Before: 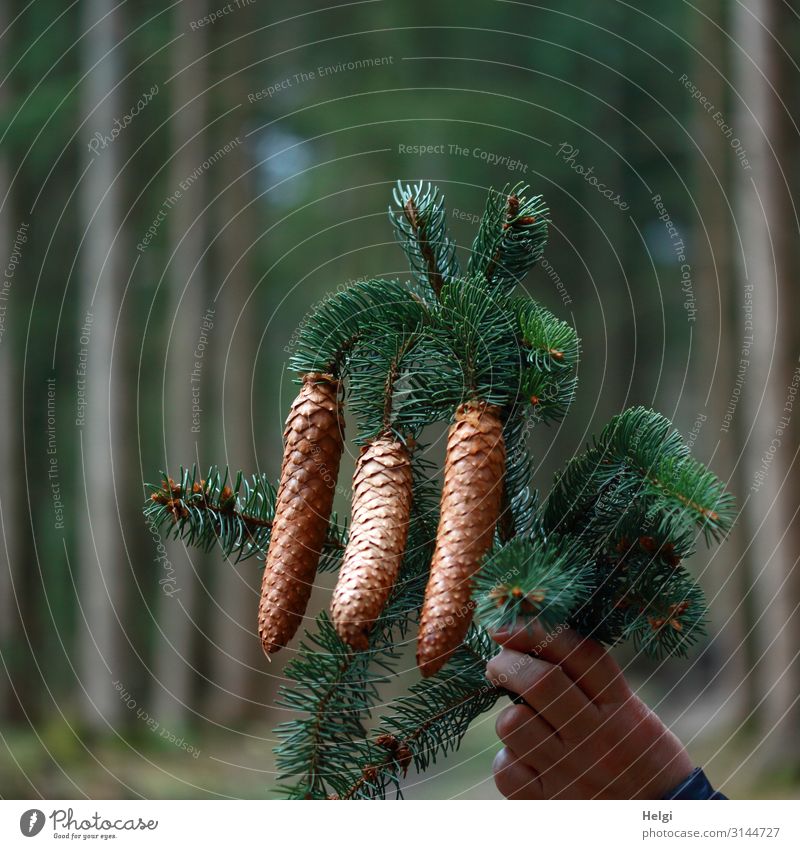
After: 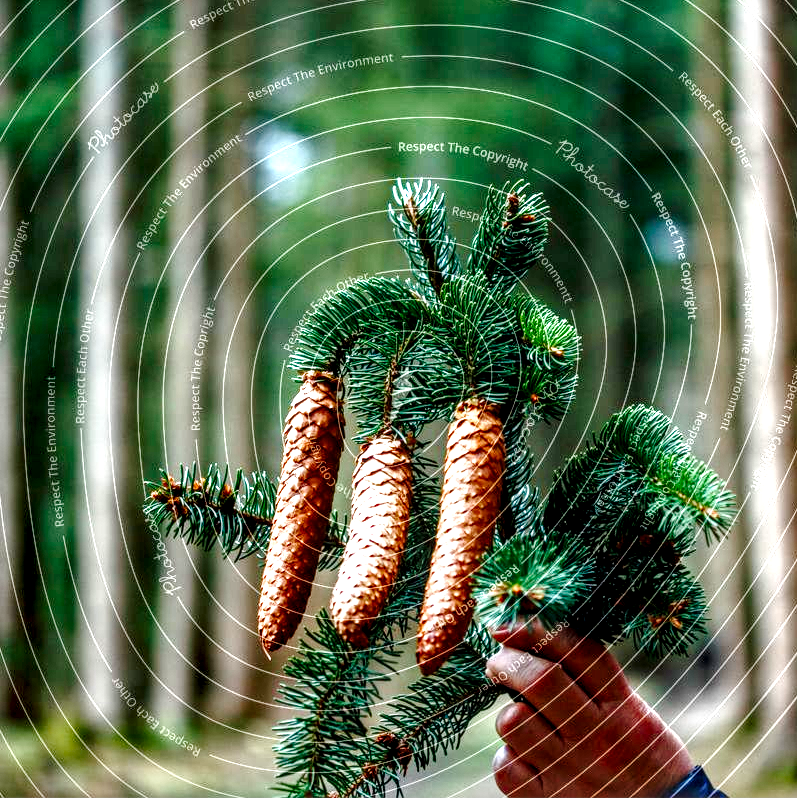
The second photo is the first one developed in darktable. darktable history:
crop: top 0.333%, right 0.257%, bottom 5.096%
exposure: black level correction 0, exposure 0.498 EV, compensate highlight preservation false
local contrast: highlights 22%, detail 196%
base curve: curves: ch0 [(0, 0) (0.028, 0.03) (0.121, 0.232) (0.46, 0.748) (0.859, 0.968) (1, 1)], preserve colors none
color balance rgb: perceptual saturation grading › global saturation 20%, perceptual saturation grading › highlights -49.682%, perceptual saturation grading › shadows 24.989%, perceptual brilliance grading › highlights 5.741%, perceptual brilliance grading › shadows -9.185%, global vibrance 20%
